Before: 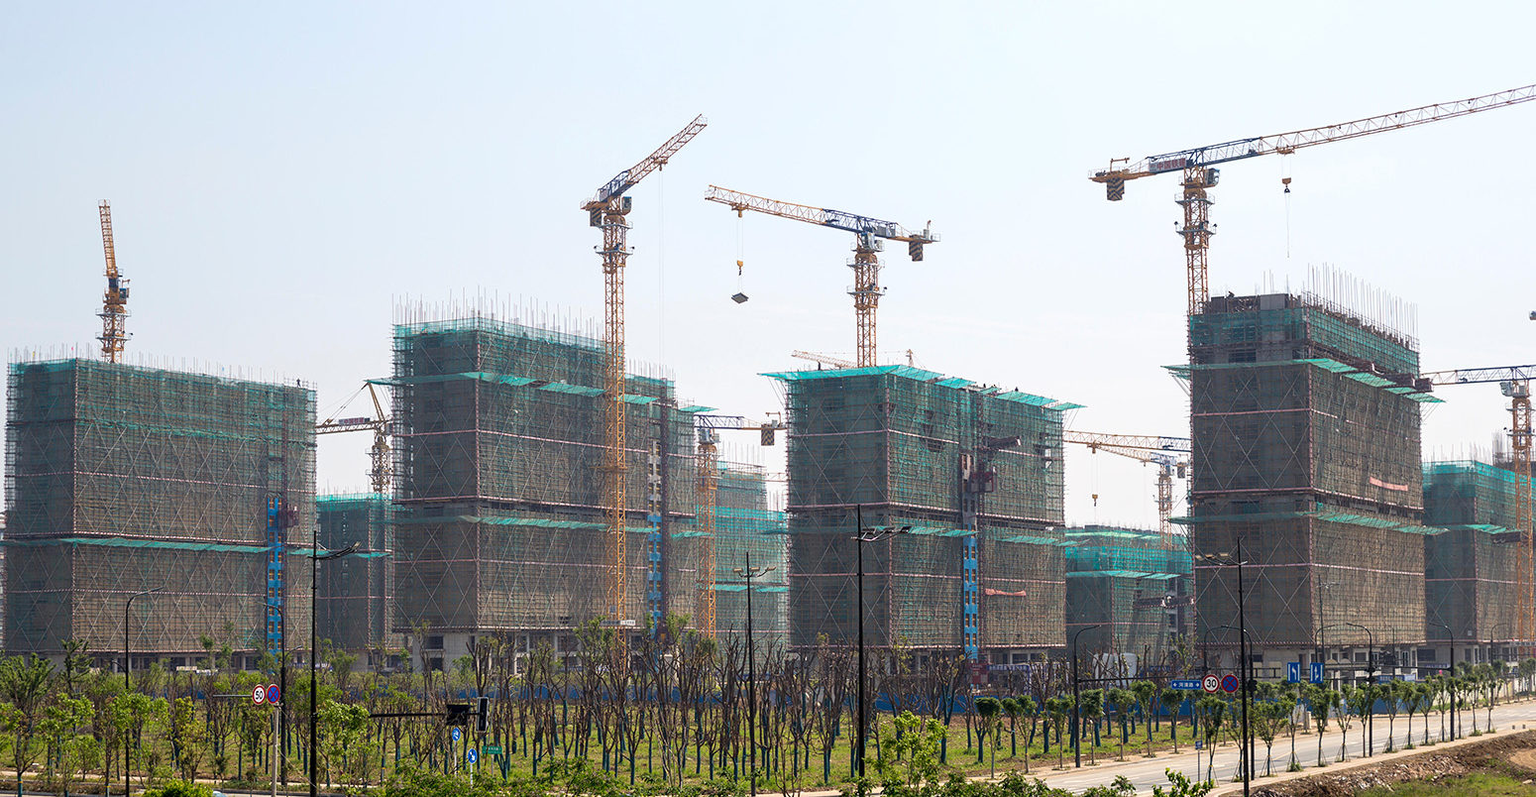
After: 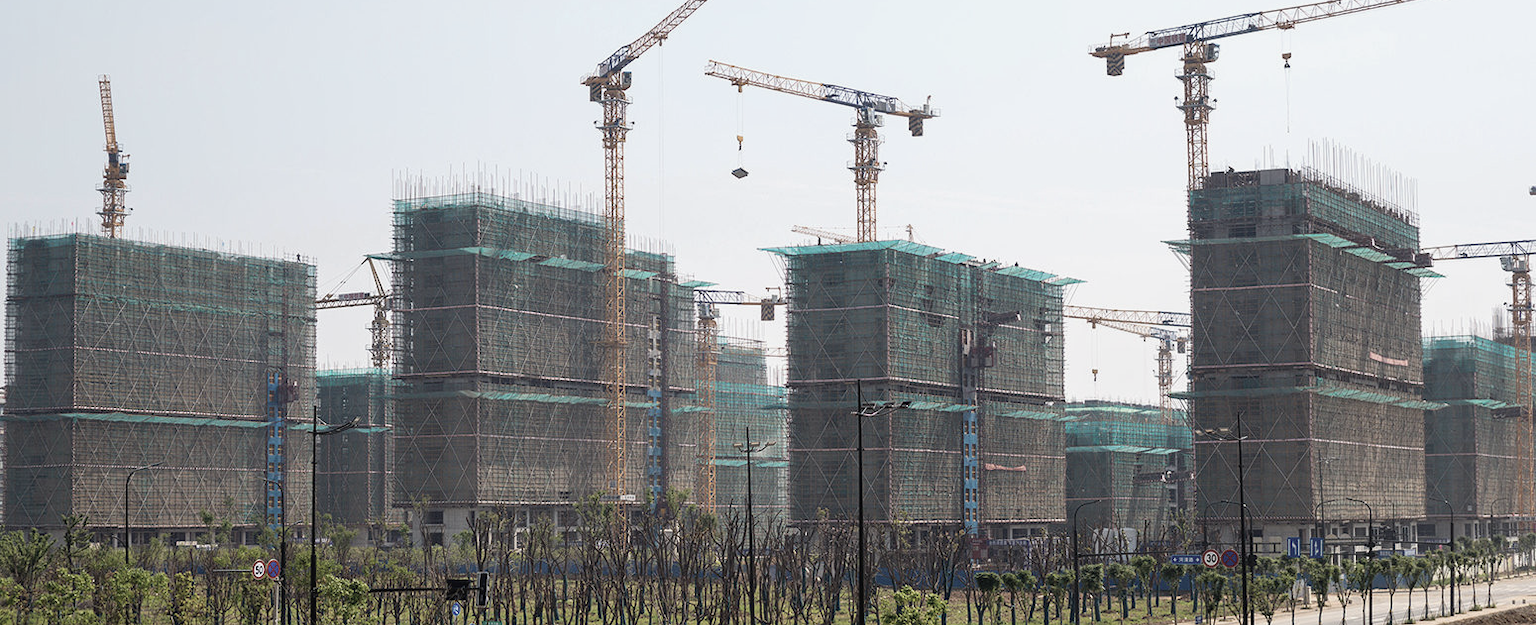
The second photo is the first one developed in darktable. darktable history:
contrast brightness saturation: contrast -0.054, saturation -0.405
crop and rotate: top 15.873%, bottom 5.53%
